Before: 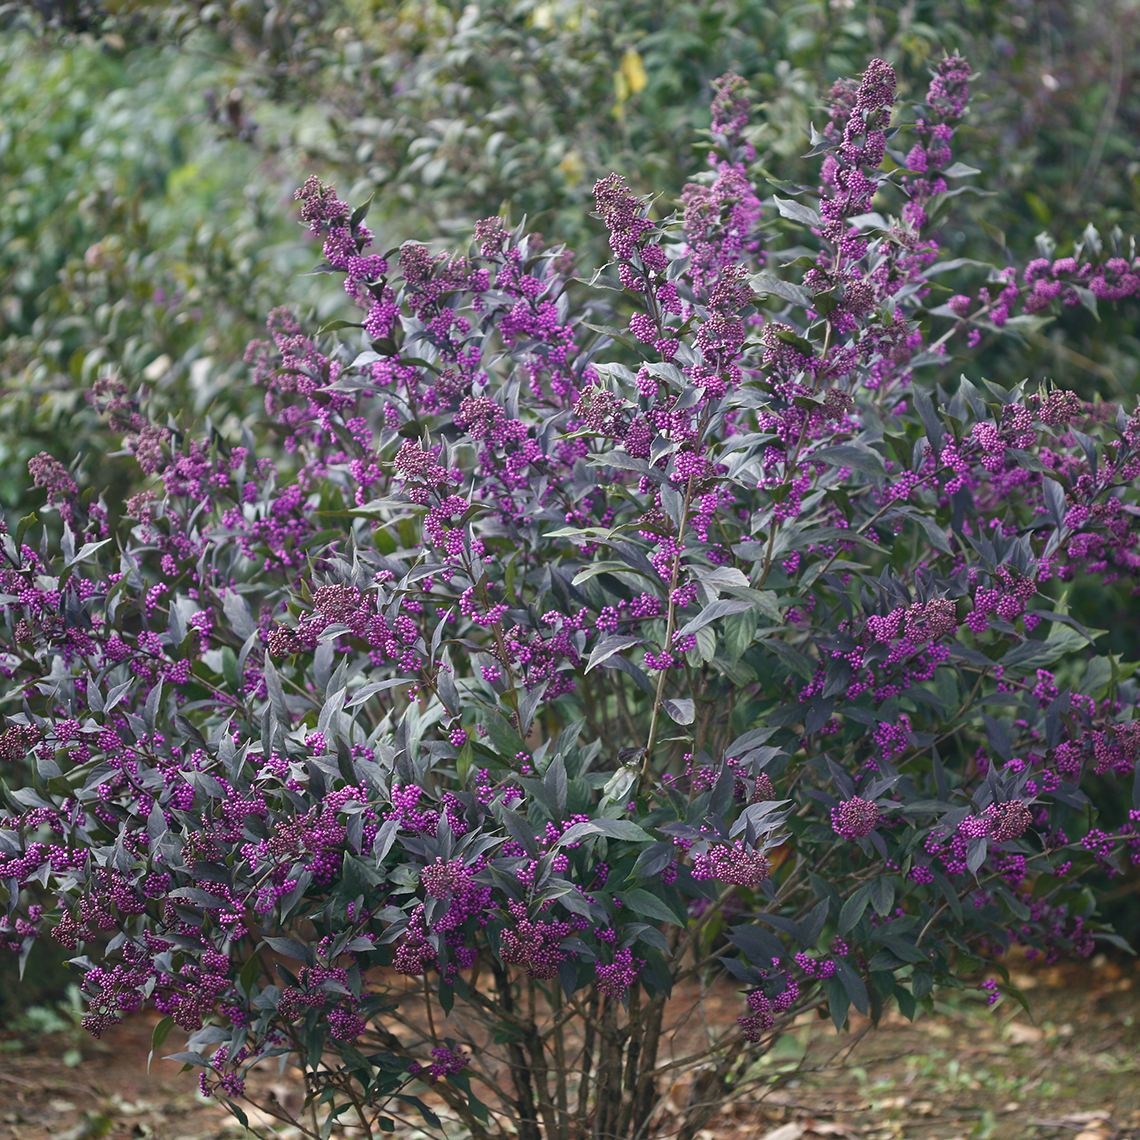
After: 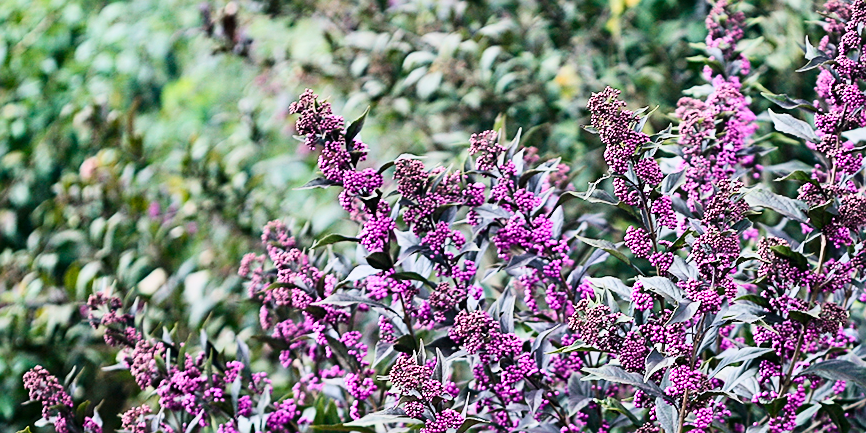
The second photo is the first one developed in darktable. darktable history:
tone curve: curves: ch0 [(0, 0) (0.004, 0.001) (0.133, 0.132) (0.325, 0.395) (0.455, 0.565) (0.832, 0.925) (1, 1)], color space Lab, linked channels, preserve colors none
sharpen: on, module defaults
crop: left 0.518%, top 7.628%, right 23.435%, bottom 54.341%
filmic rgb: black relative exposure -7.65 EV, white relative exposure 4.56 EV, hardness 3.61, add noise in highlights 0.002, preserve chrominance luminance Y, color science v3 (2019), use custom middle-gray values true, contrast in highlights soft
contrast brightness saturation: contrast 0.282
